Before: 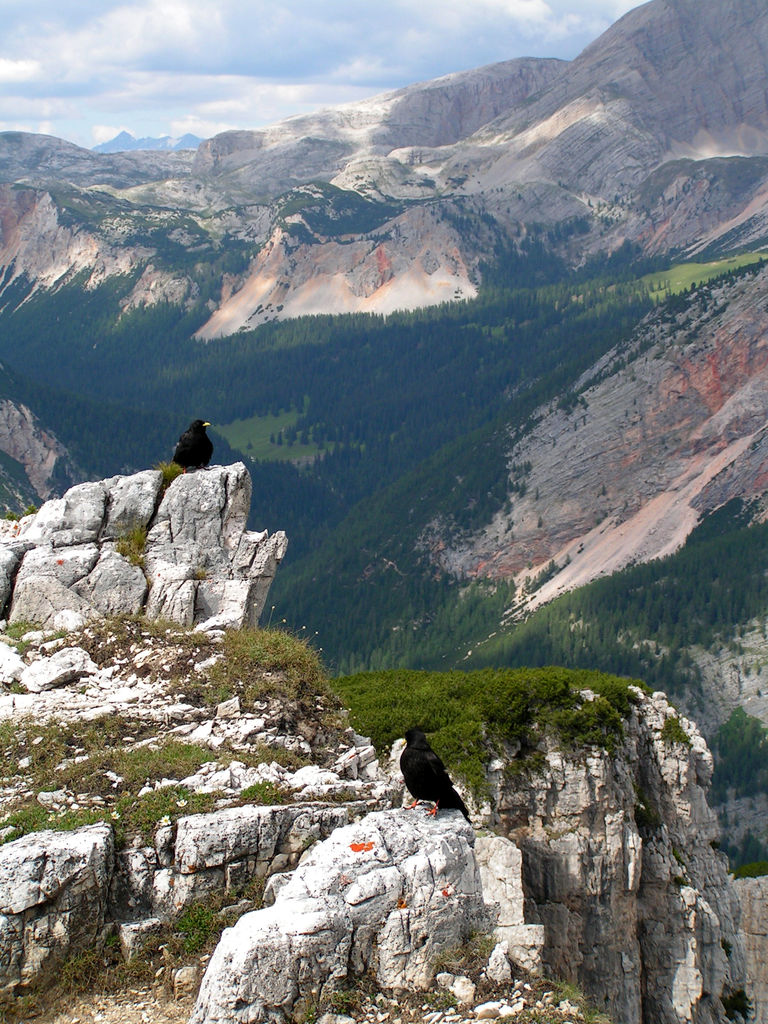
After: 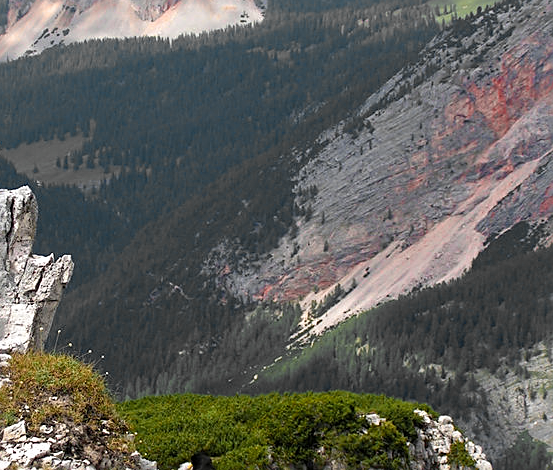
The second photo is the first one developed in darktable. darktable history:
color zones: curves: ch0 [(0.257, 0.558) (0.75, 0.565)]; ch1 [(0.004, 0.857) (0.14, 0.416) (0.257, 0.695) (0.442, 0.032) (0.736, 0.266) (0.891, 0.741)]; ch2 [(0, 0.623) (0.112, 0.436) (0.271, 0.474) (0.516, 0.64) (0.743, 0.286)]
sharpen: on, module defaults
crop and rotate: left 27.938%, top 27.046%, bottom 27.046%
